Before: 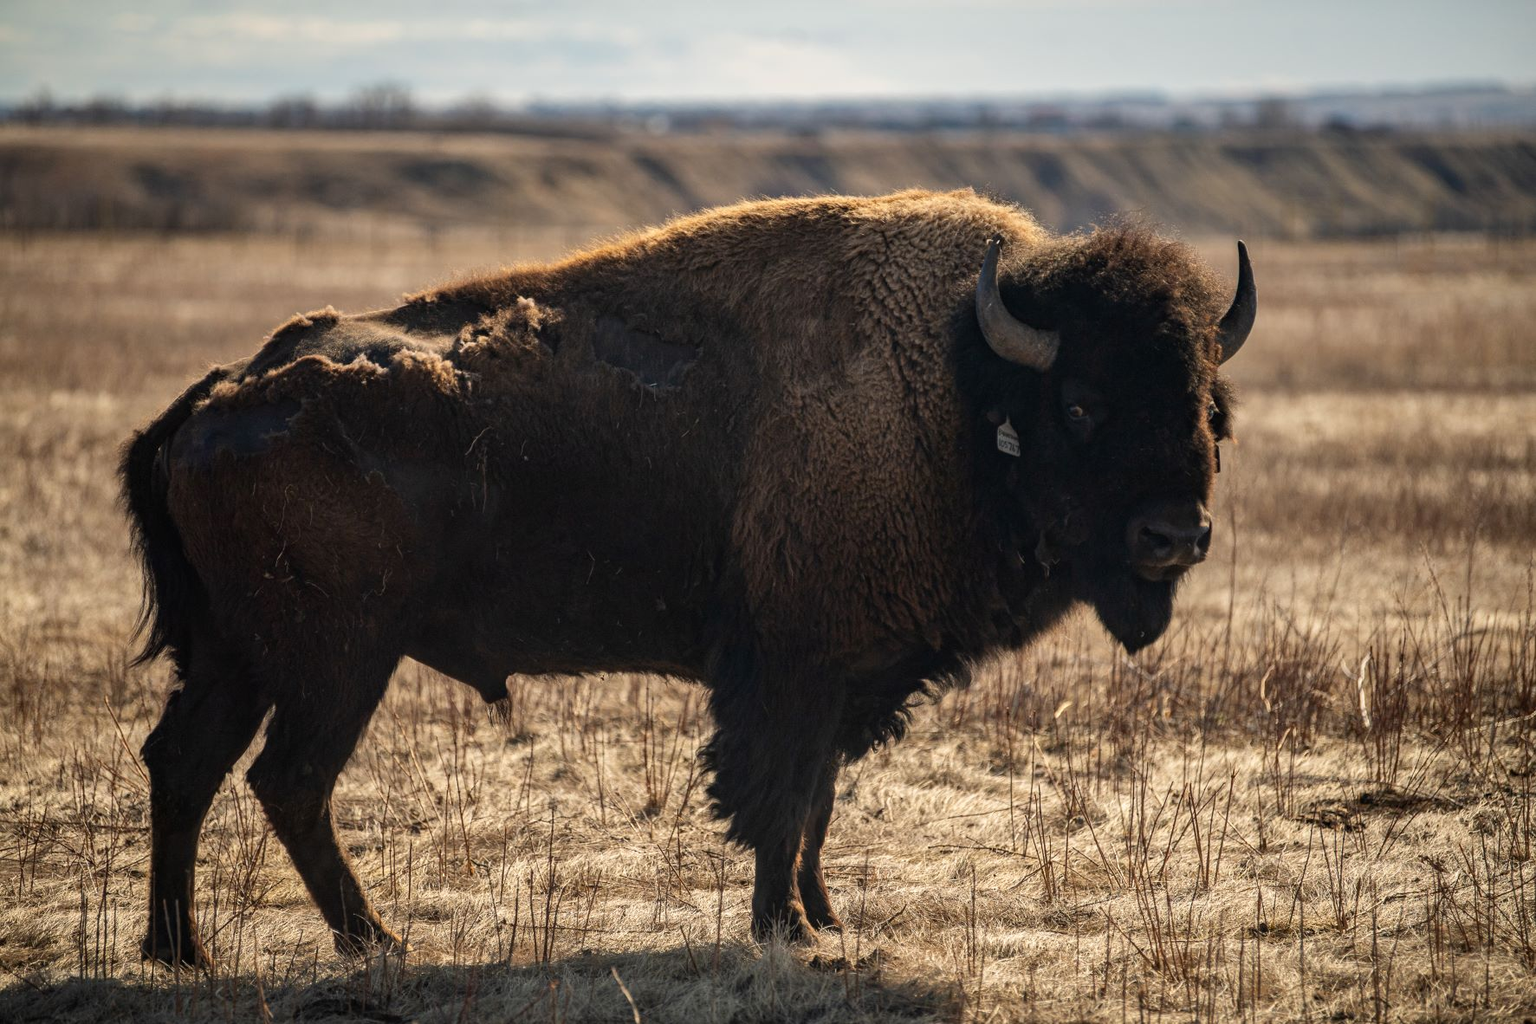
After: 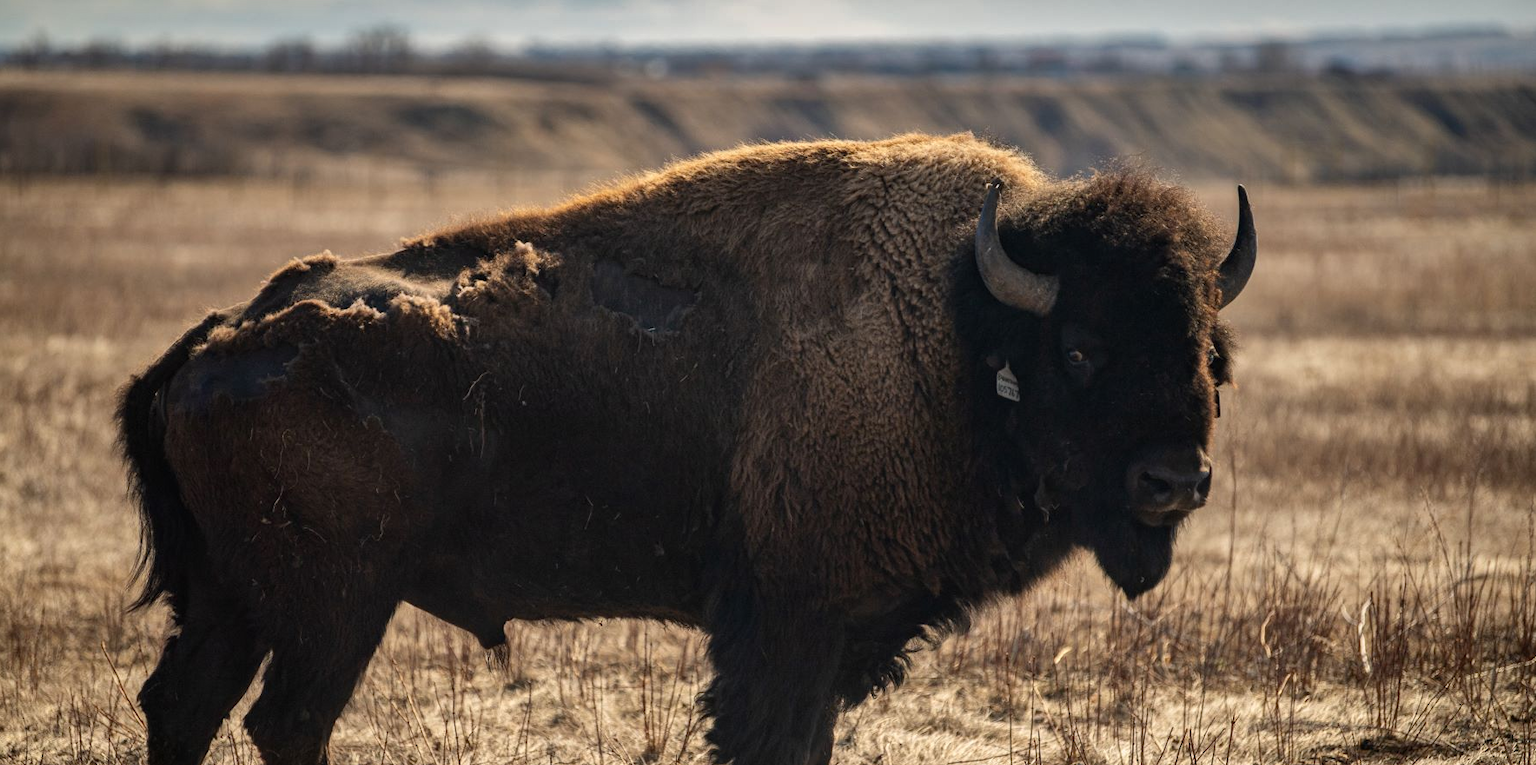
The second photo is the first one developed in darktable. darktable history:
shadows and highlights: shadows 21.04, highlights -80.93, soften with gaussian
crop: left 0.253%, top 5.546%, bottom 19.841%
